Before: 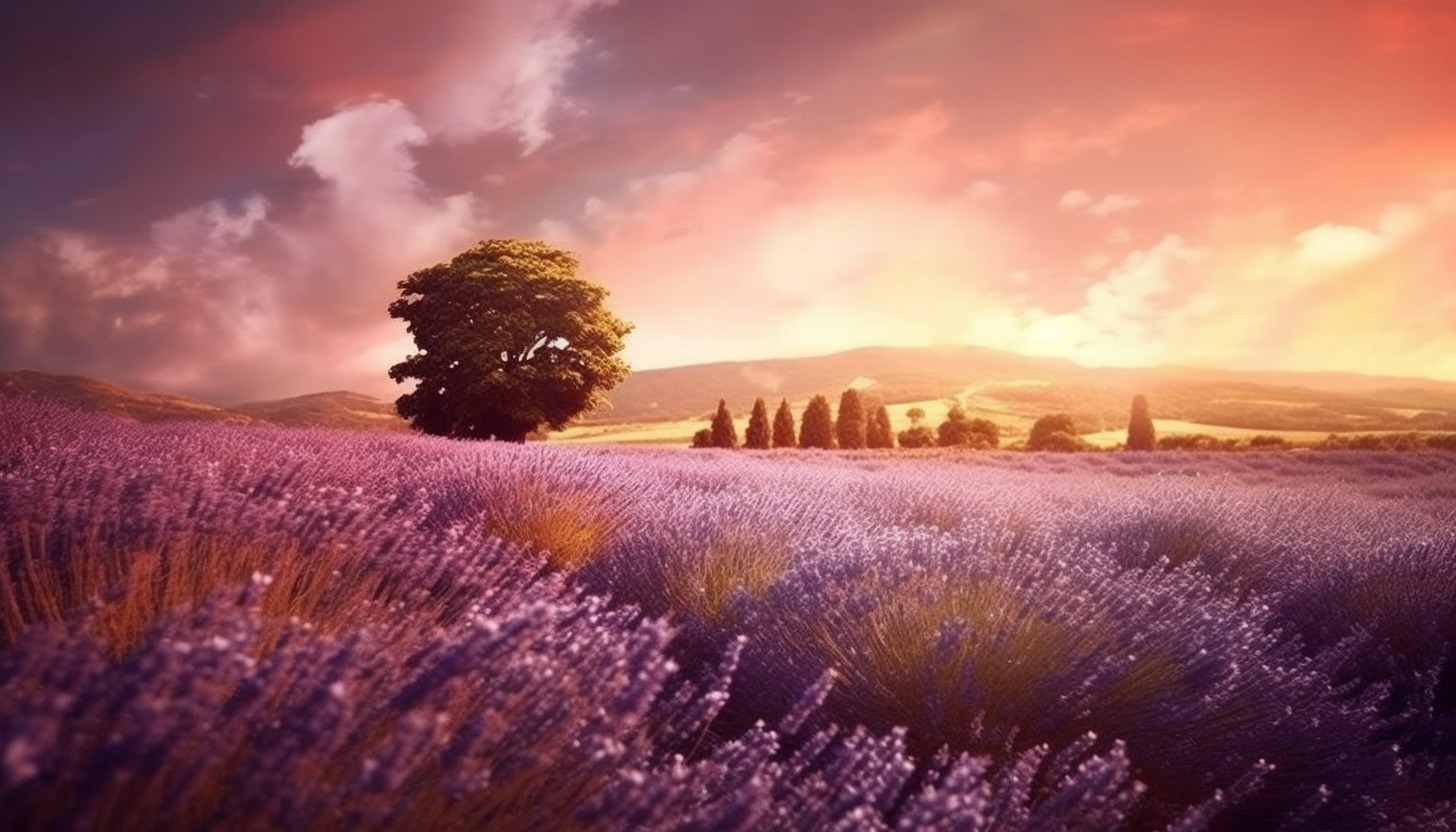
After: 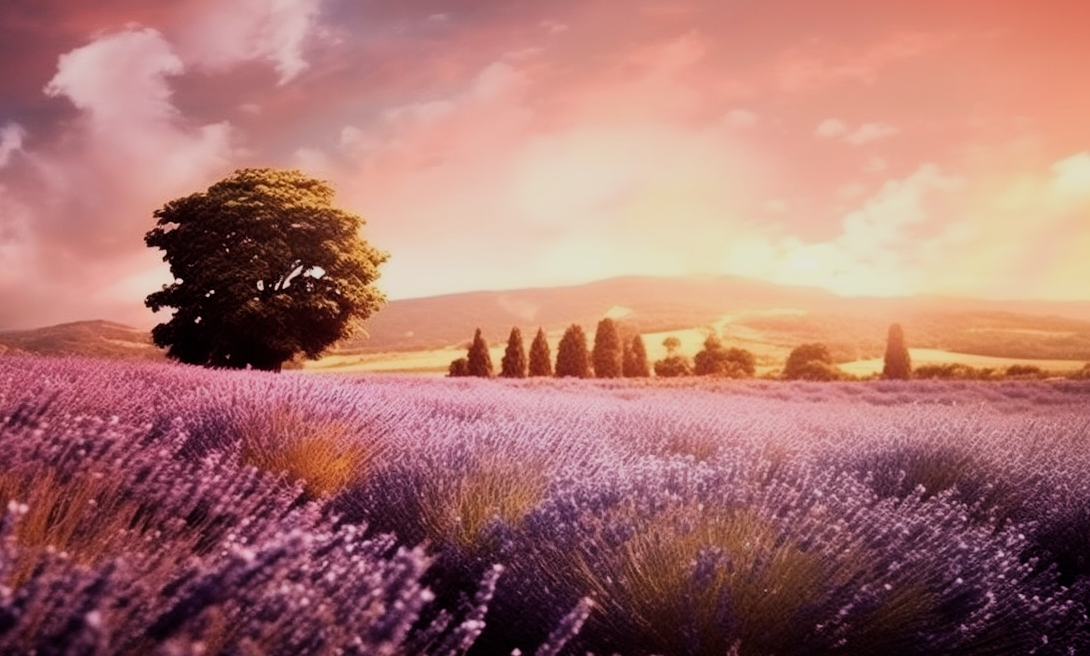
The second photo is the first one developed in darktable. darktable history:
white balance: emerald 1
crop: left 16.768%, top 8.653%, right 8.362%, bottom 12.485%
filmic rgb: black relative exposure -5 EV, hardness 2.88, contrast 1.3
